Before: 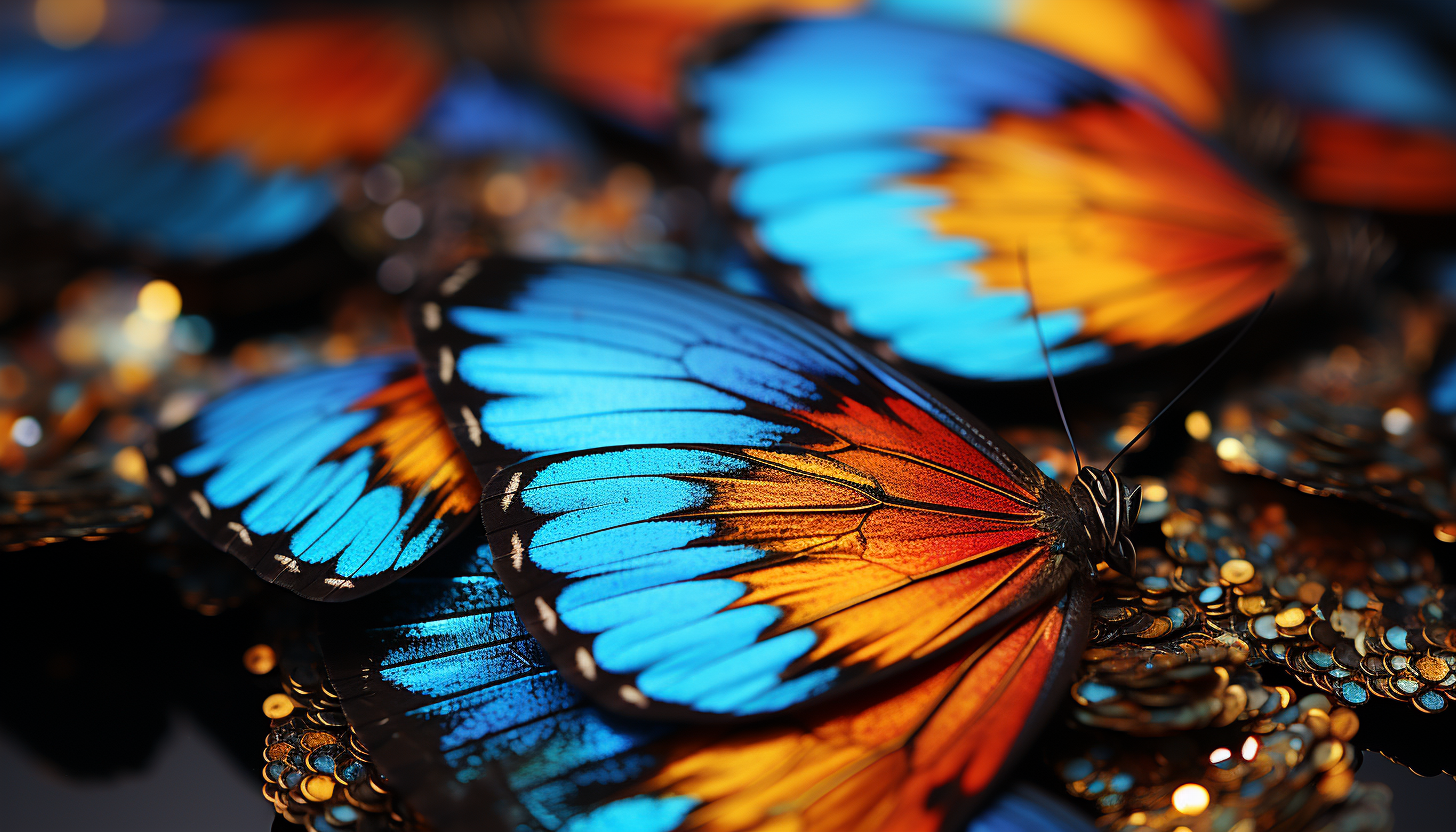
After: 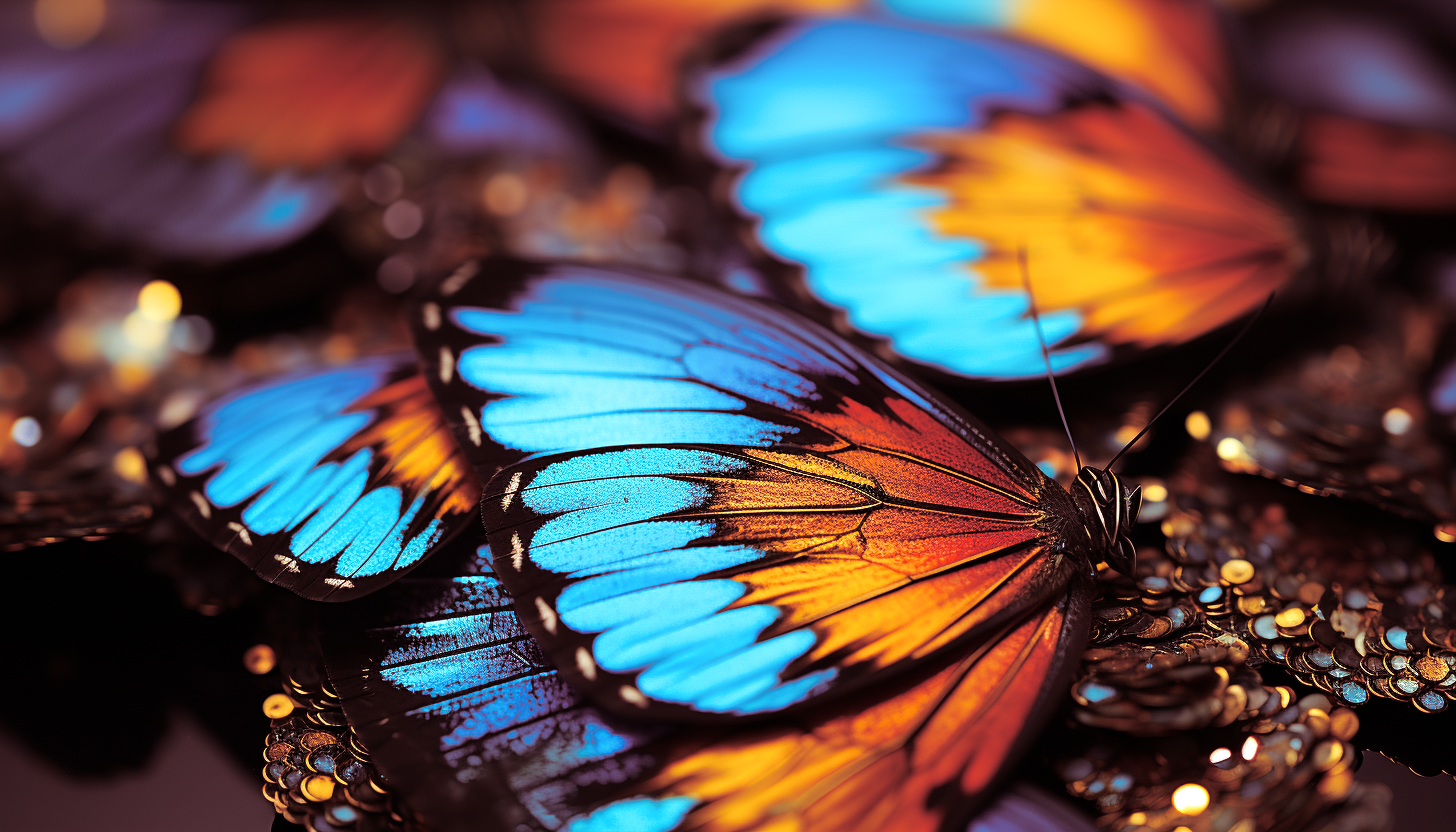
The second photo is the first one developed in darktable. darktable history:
split-toning: on, module defaults
exposure: exposure 0.2 EV, compensate highlight preservation false
